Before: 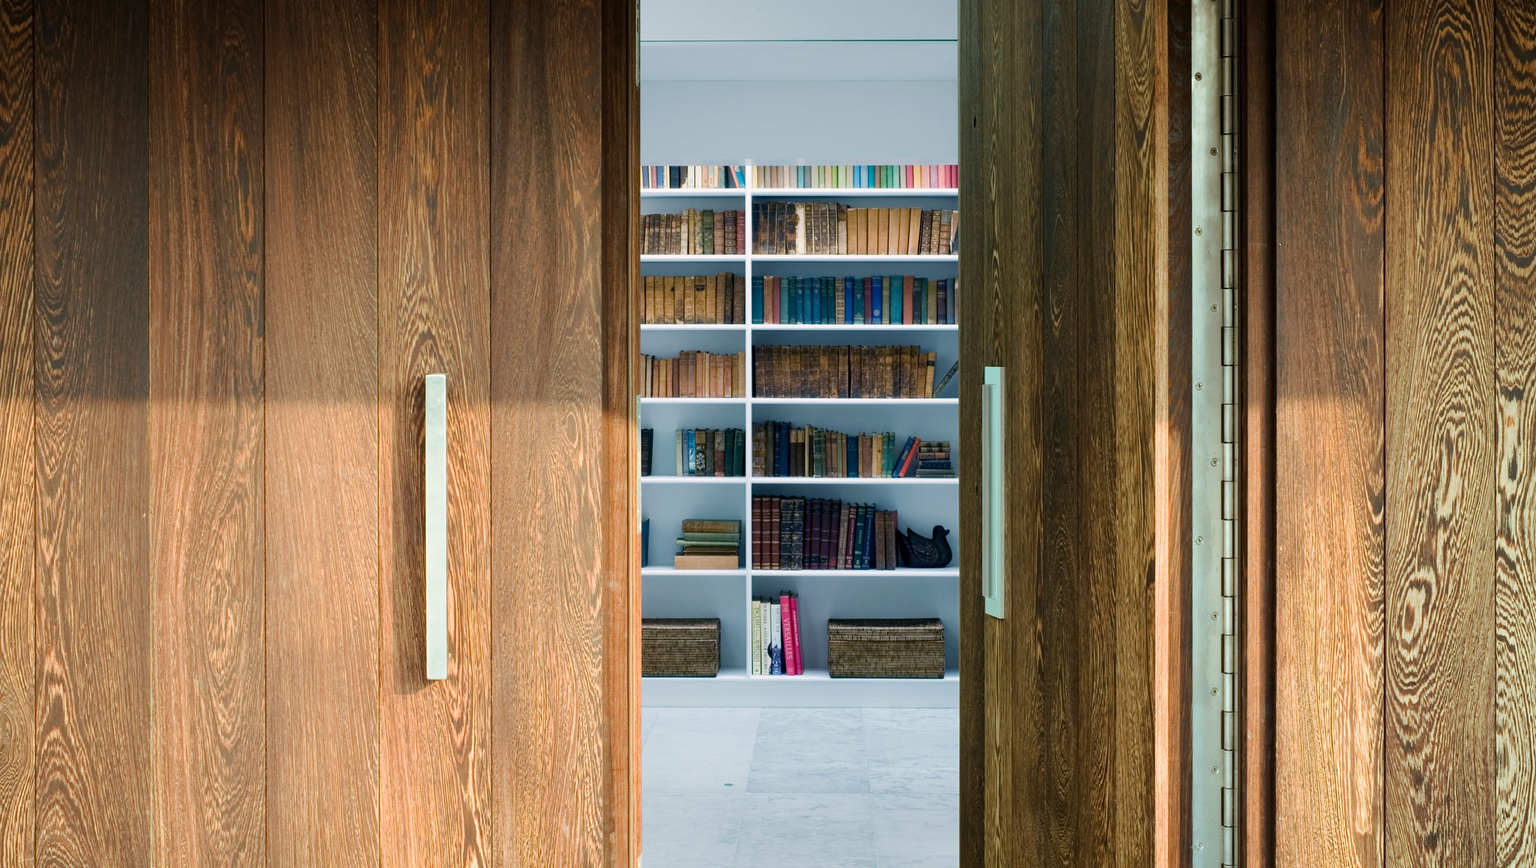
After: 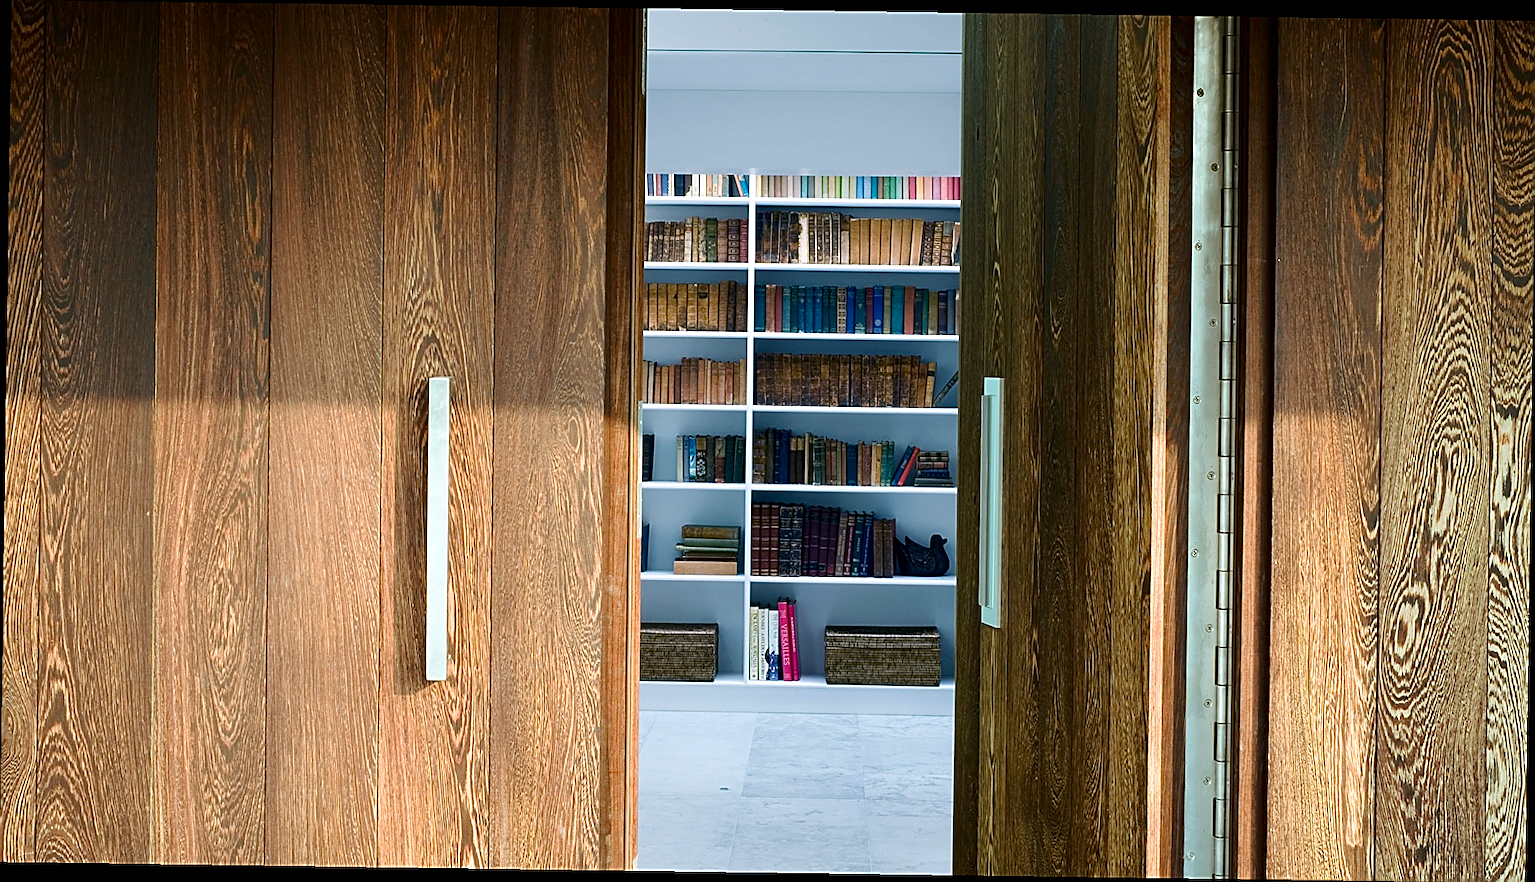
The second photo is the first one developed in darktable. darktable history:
contrast brightness saturation: contrast 0.07, brightness -0.13, saturation 0.06
exposure: exposure 0.191 EV, compensate highlight preservation false
sharpen: amount 1
white balance: red 0.976, blue 1.04
rotate and perspective: rotation 0.8°, automatic cropping off
